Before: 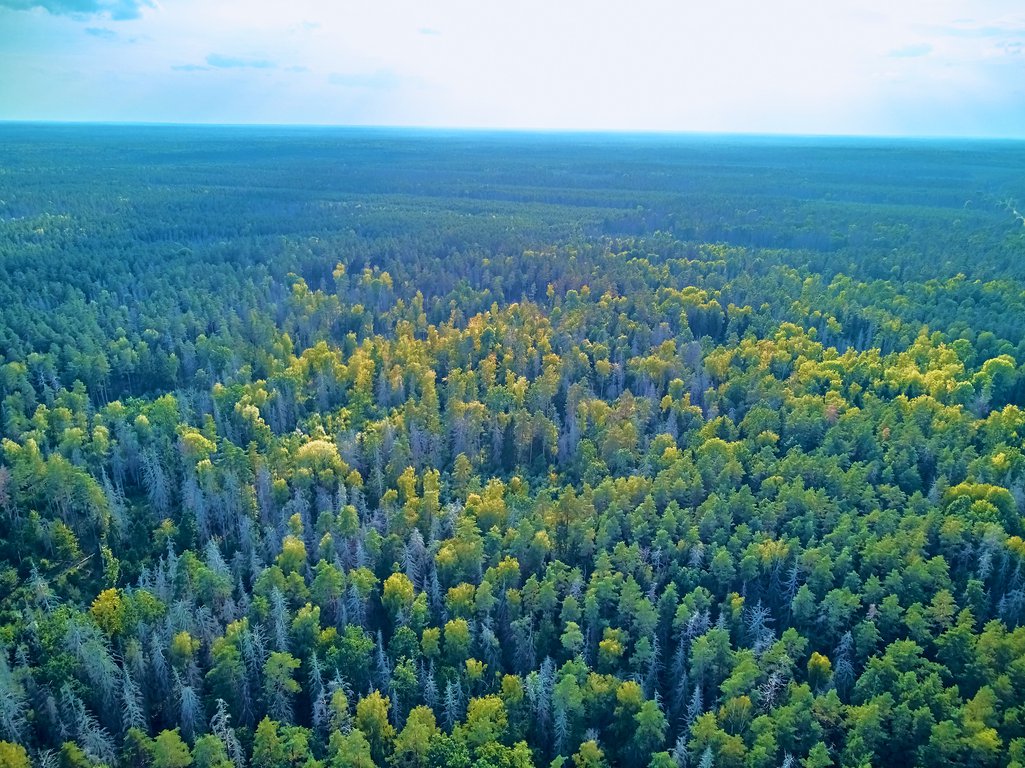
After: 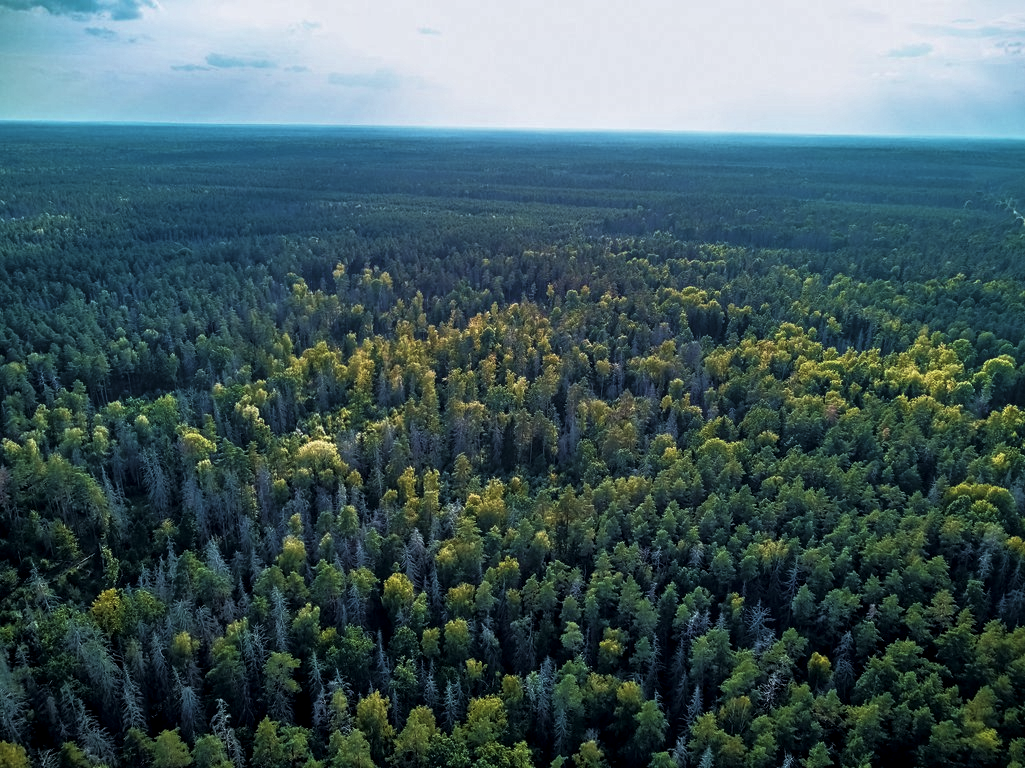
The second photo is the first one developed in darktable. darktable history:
levels: levels [0, 0.618, 1]
local contrast: on, module defaults
